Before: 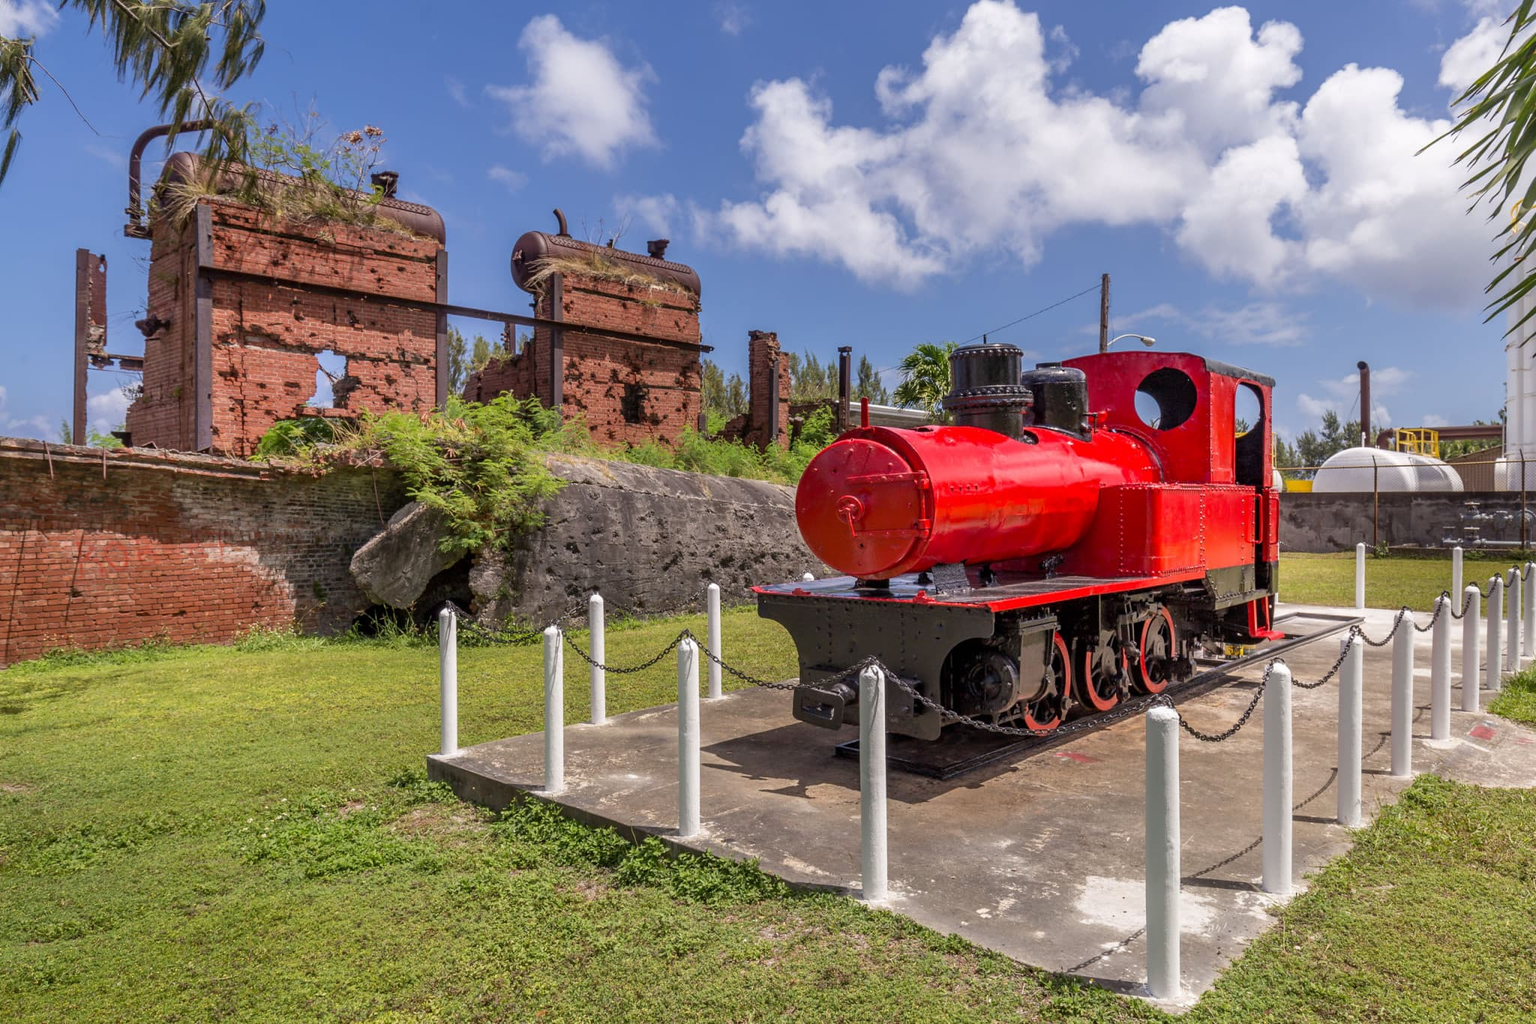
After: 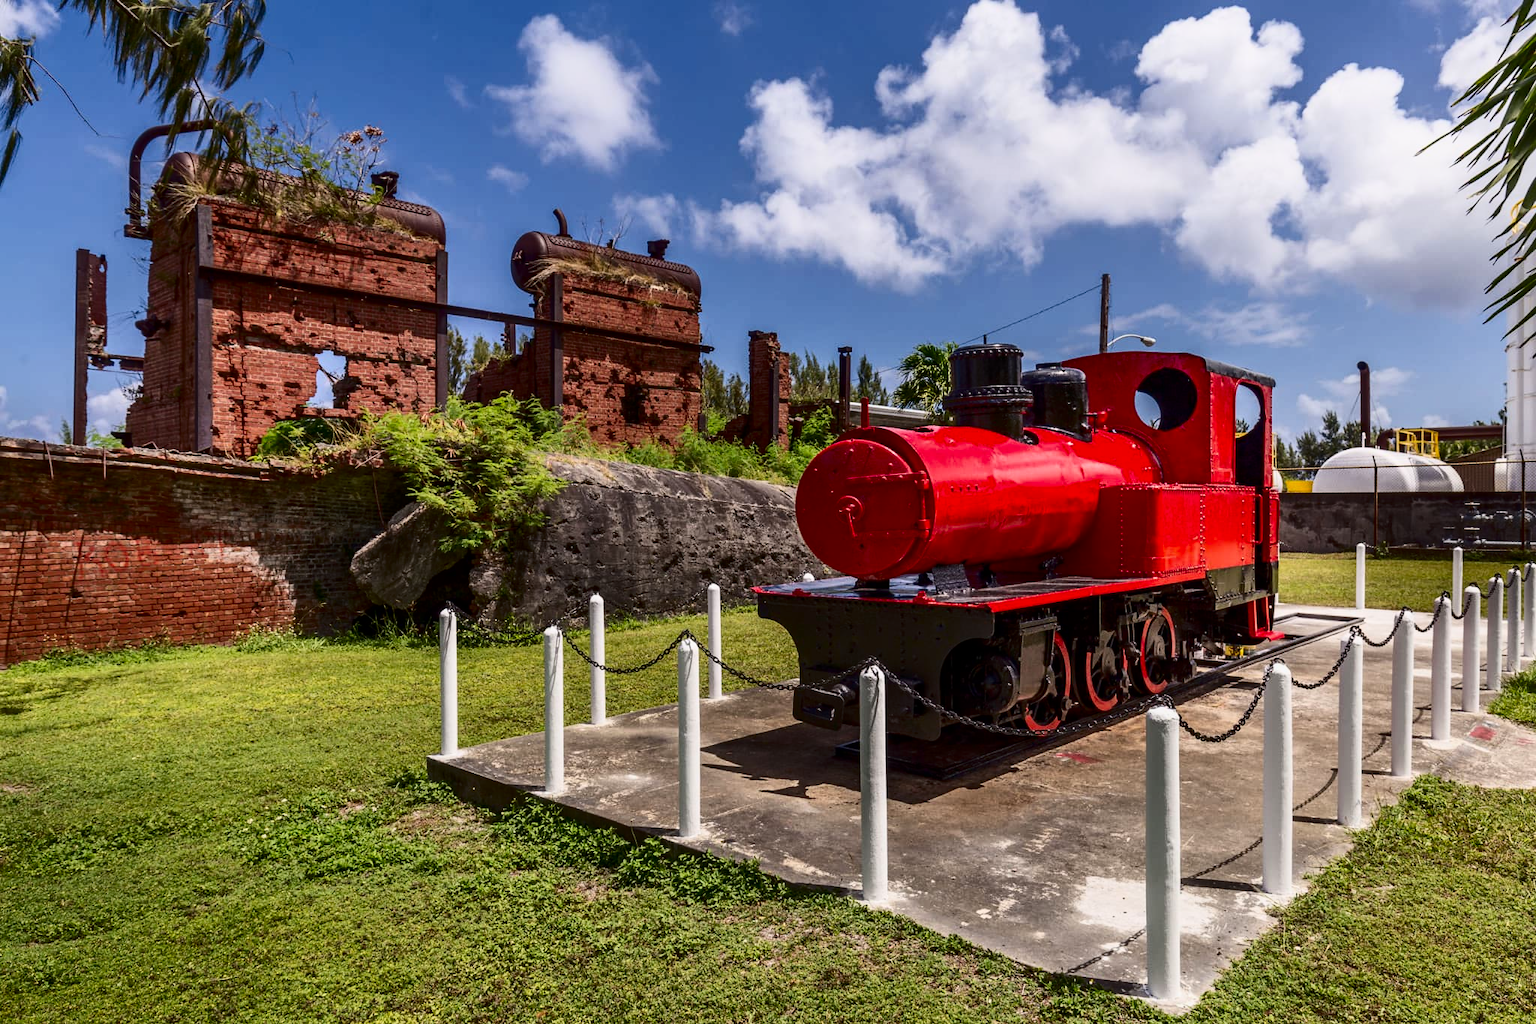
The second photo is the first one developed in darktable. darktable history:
contrast brightness saturation: contrast 0.32, brightness -0.08, saturation 0.17
exposure: exposure -0.21 EV, compensate highlight preservation false
